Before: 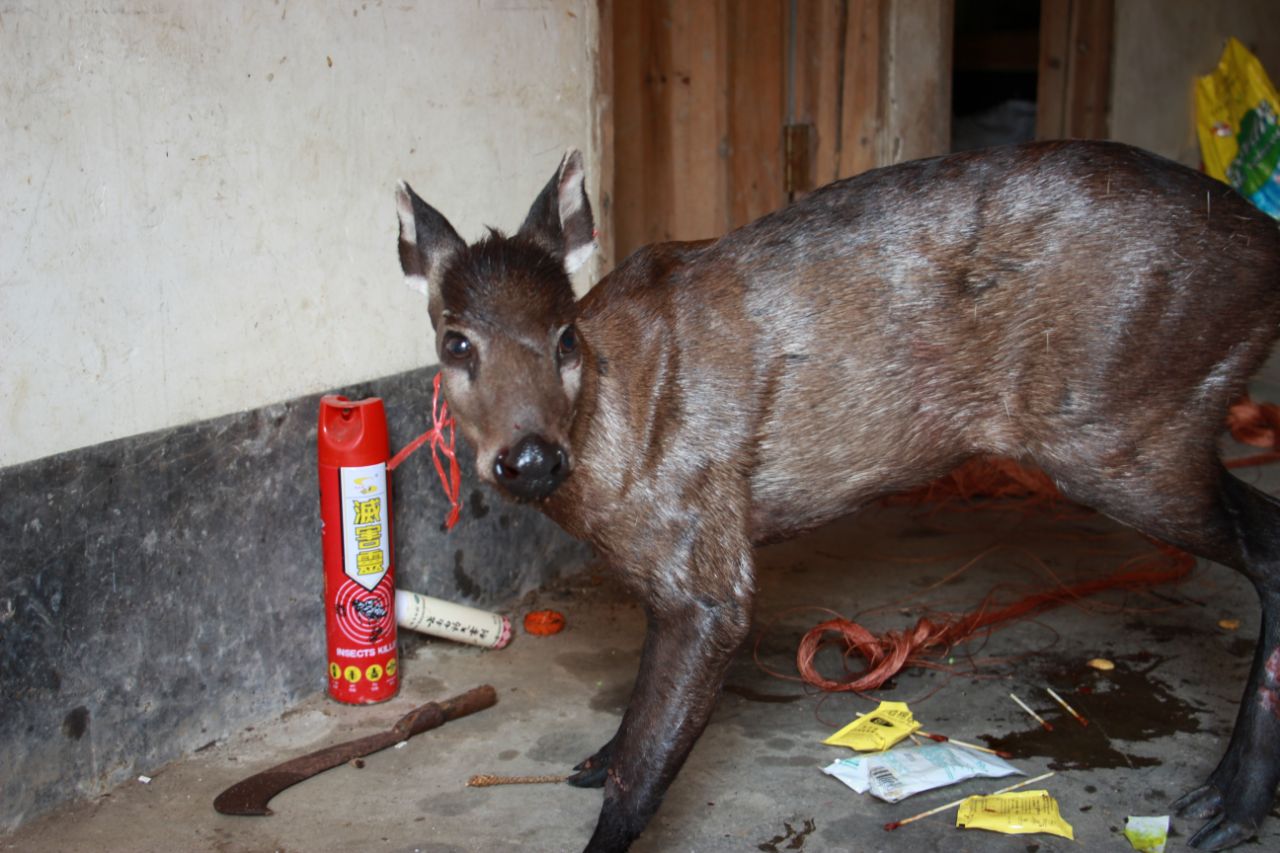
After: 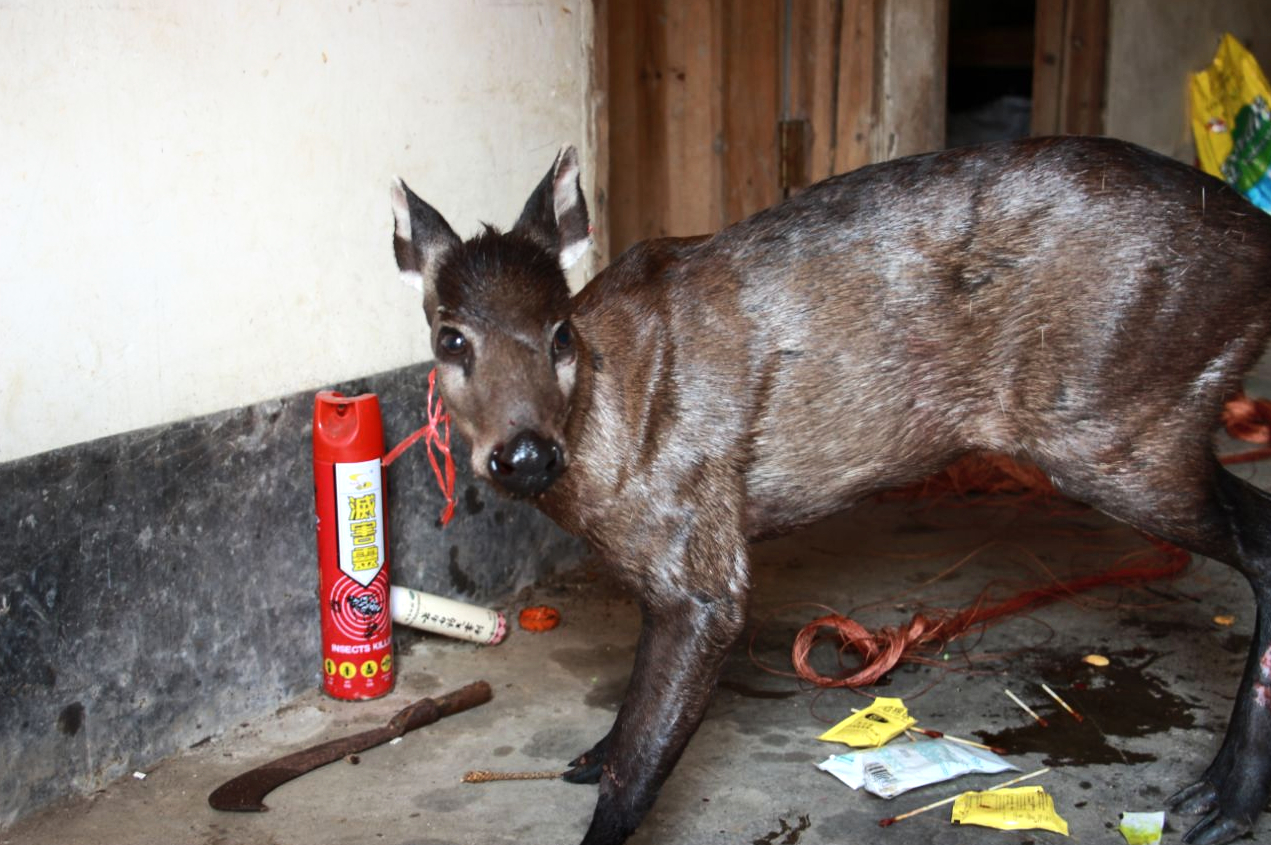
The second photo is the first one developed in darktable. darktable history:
shadows and highlights: highlights 70.7, soften with gaussian
tone equalizer: -8 EV -0.417 EV, -7 EV -0.389 EV, -6 EV -0.333 EV, -5 EV -0.222 EV, -3 EV 0.222 EV, -2 EV 0.333 EV, -1 EV 0.389 EV, +0 EV 0.417 EV, edges refinement/feathering 500, mask exposure compensation -1.57 EV, preserve details no
crop: left 0.434%, top 0.485%, right 0.244%, bottom 0.386%
